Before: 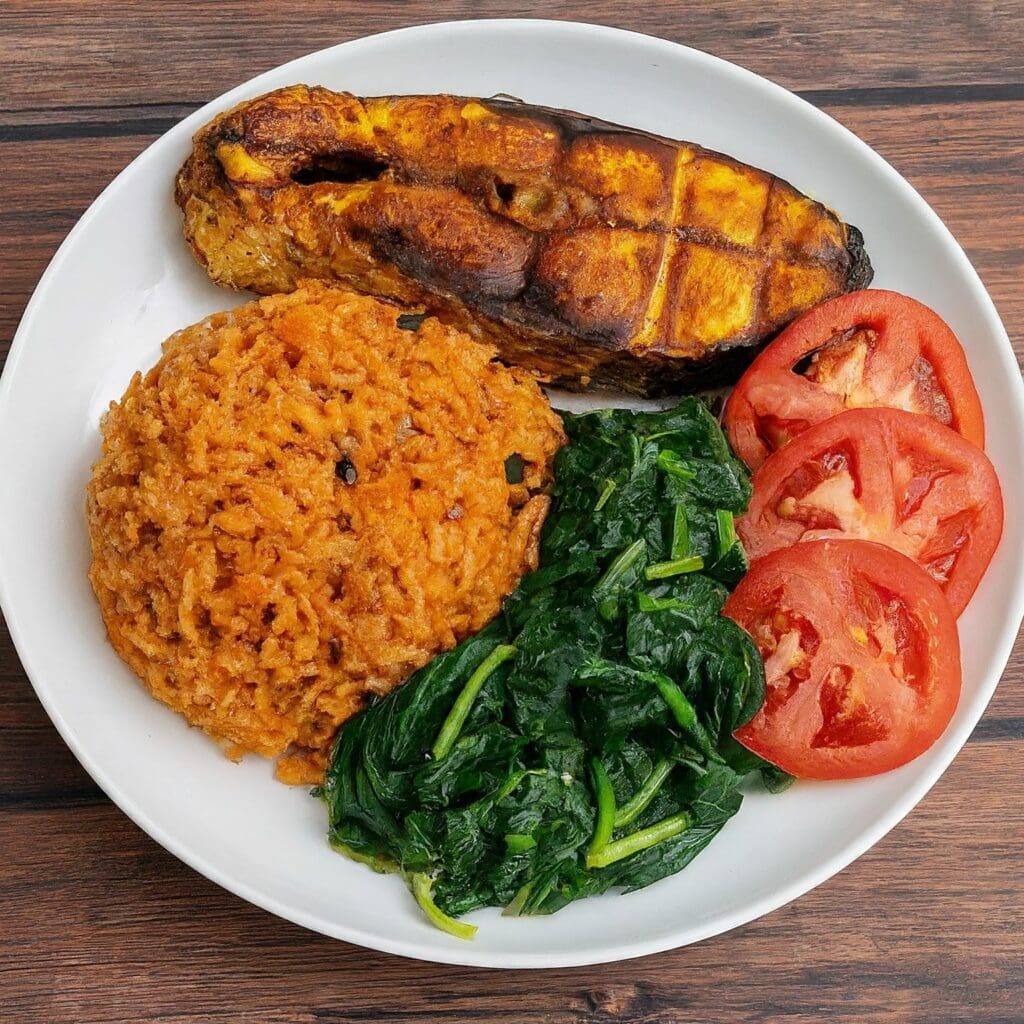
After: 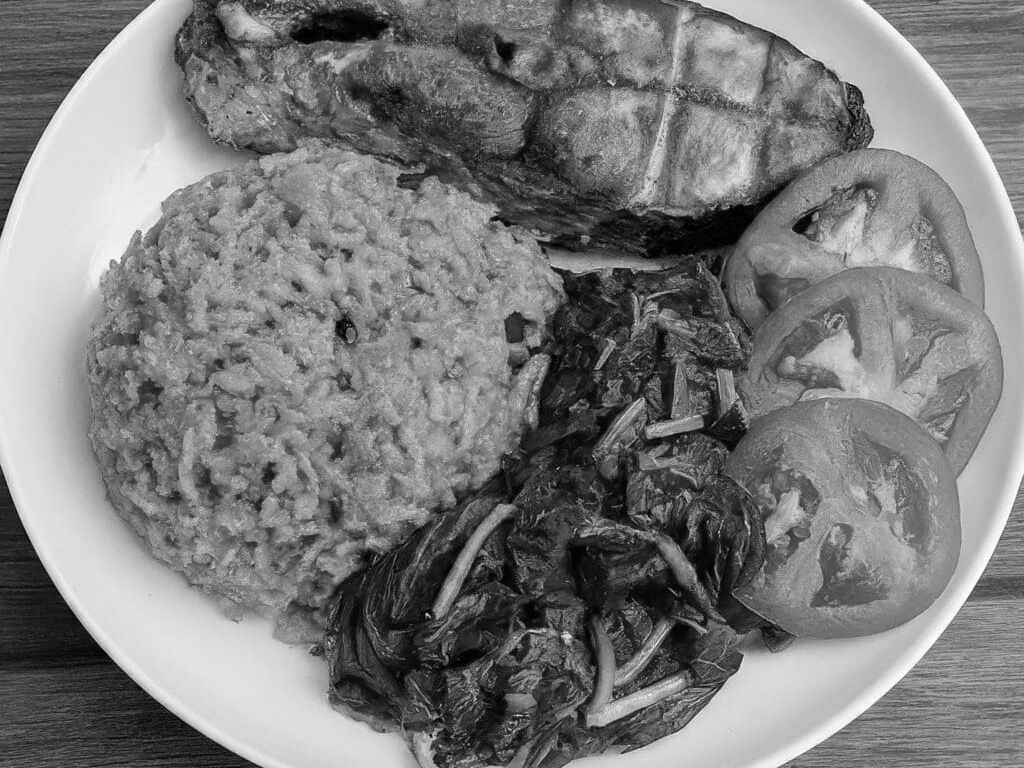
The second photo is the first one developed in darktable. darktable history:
crop: top 13.819%, bottom 11.169%
contrast brightness saturation: saturation -1
